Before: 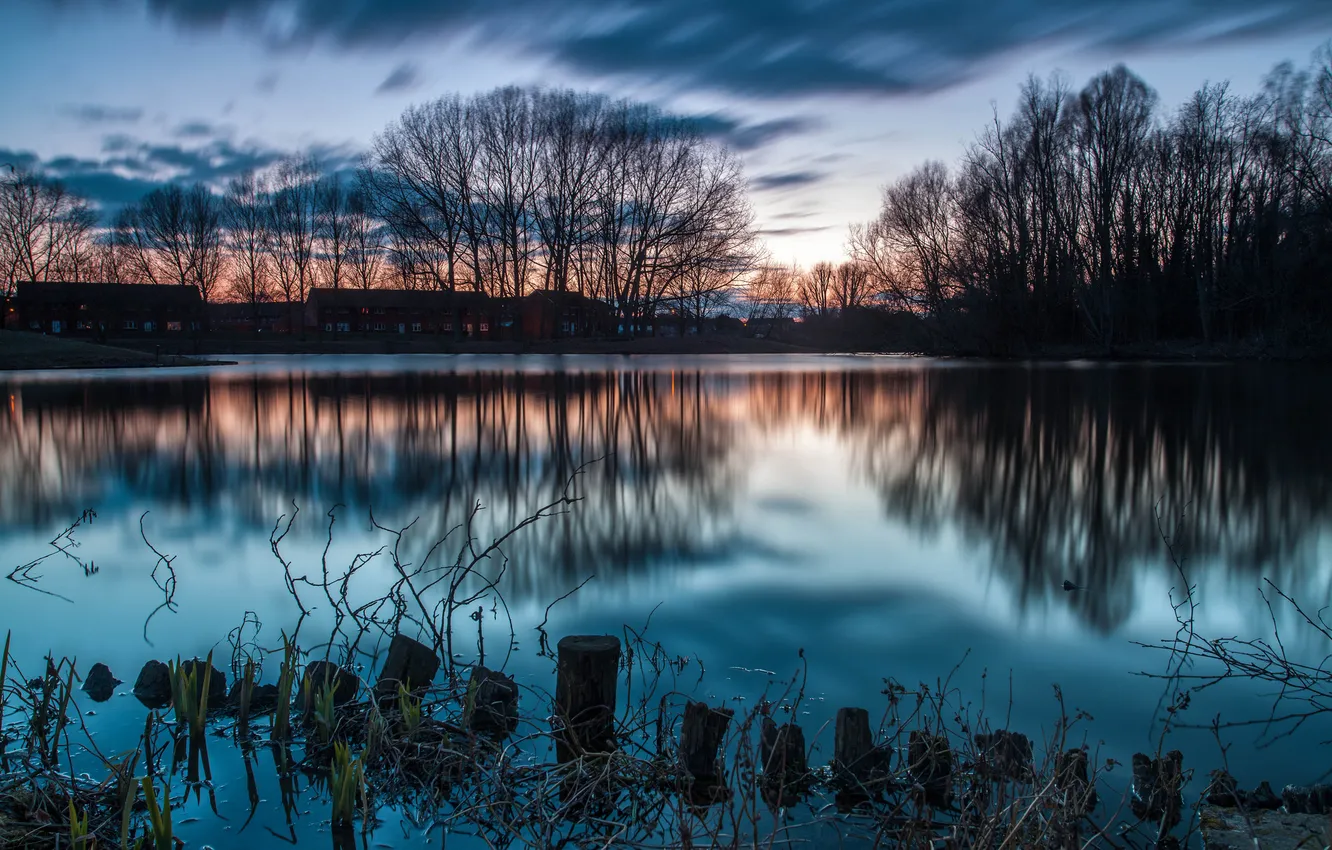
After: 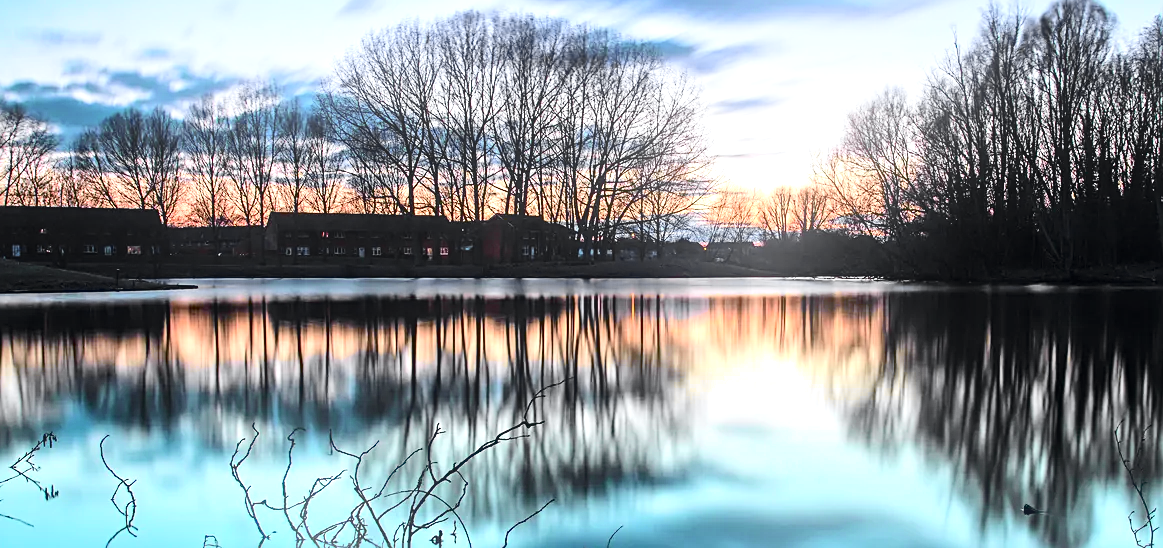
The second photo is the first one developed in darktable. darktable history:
crop: left 3.015%, top 8.969%, right 9.647%, bottom 26.457%
exposure: black level correction 0, exposure 1.2 EV, compensate exposure bias true, compensate highlight preservation false
sharpen: on, module defaults
tone curve: curves: ch0 [(0, 0) (0.071, 0.047) (0.266, 0.26) (0.483, 0.554) (0.753, 0.811) (1, 0.983)]; ch1 [(0, 0) (0.346, 0.307) (0.408, 0.387) (0.463, 0.465) (0.482, 0.493) (0.502, 0.5) (0.517, 0.502) (0.55, 0.548) (0.597, 0.61) (0.651, 0.698) (1, 1)]; ch2 [(0, 0) (0.346, 0.34) (0.434, 0.46) (0.485, 0.494) (0.5, 0.494) (0.517, 0.506) (0.526, 0.545) (0.583, 0.61) (0.625, 0.659) (1, 1)], color space Lab, independent channels, preserve colors none
contrast brightness saturation: contrast 0.11, saturation -0.17
bloom: size 13.65%, threshold 98.39%, strength 4.82%
haze removal: compatibility mode true, adaptive false
